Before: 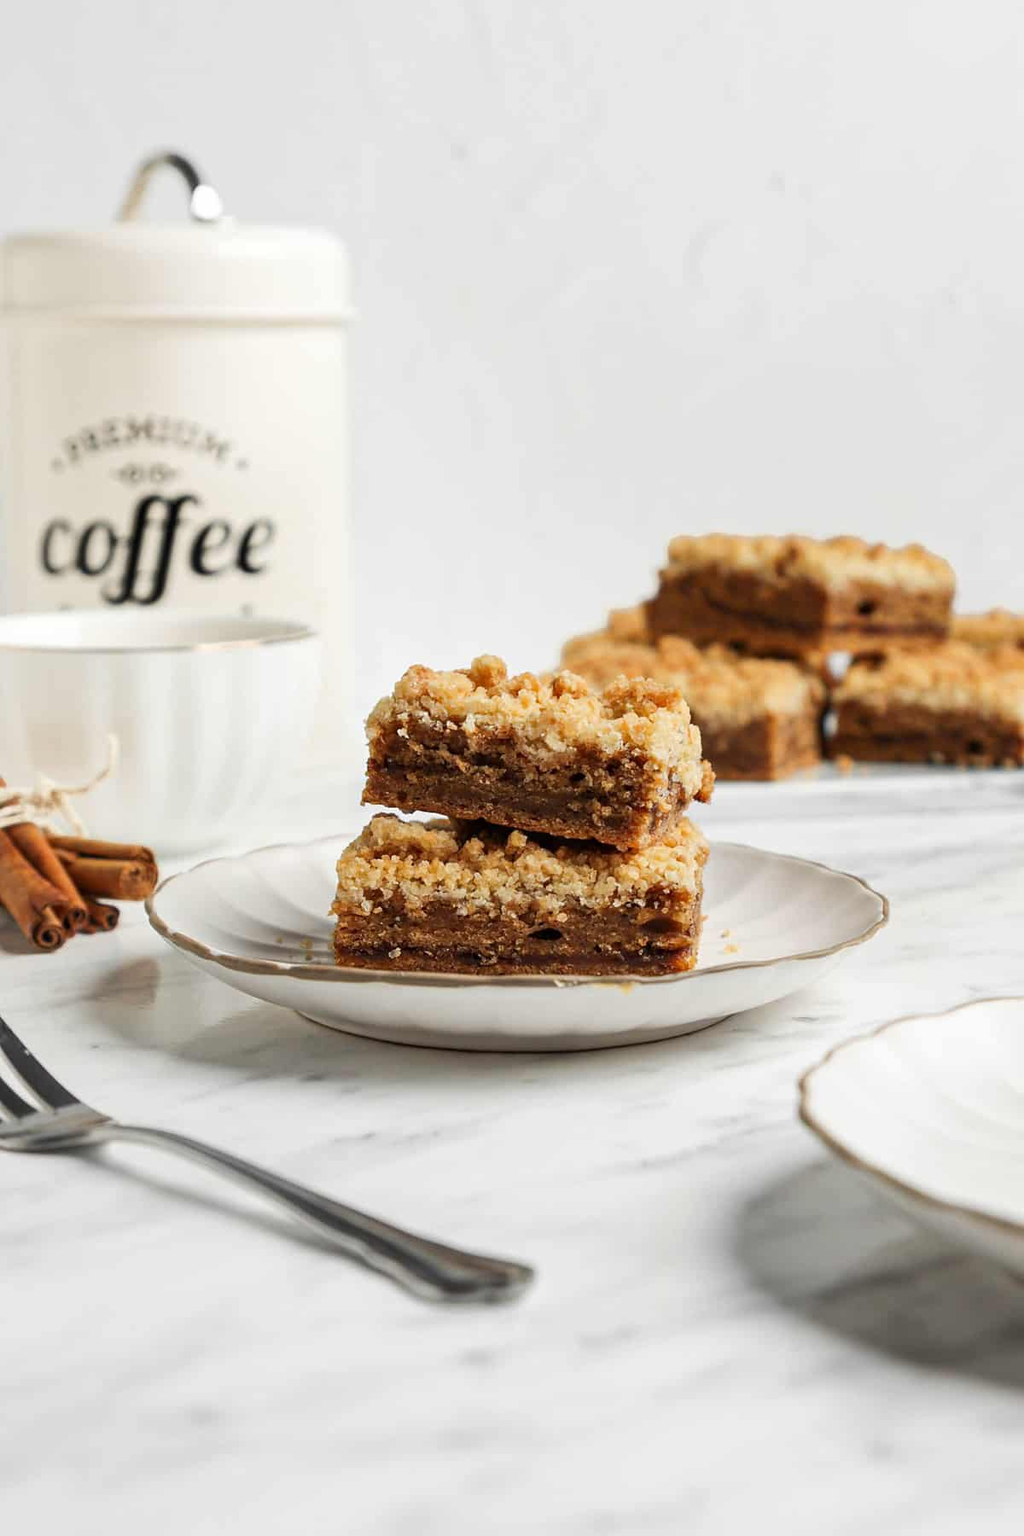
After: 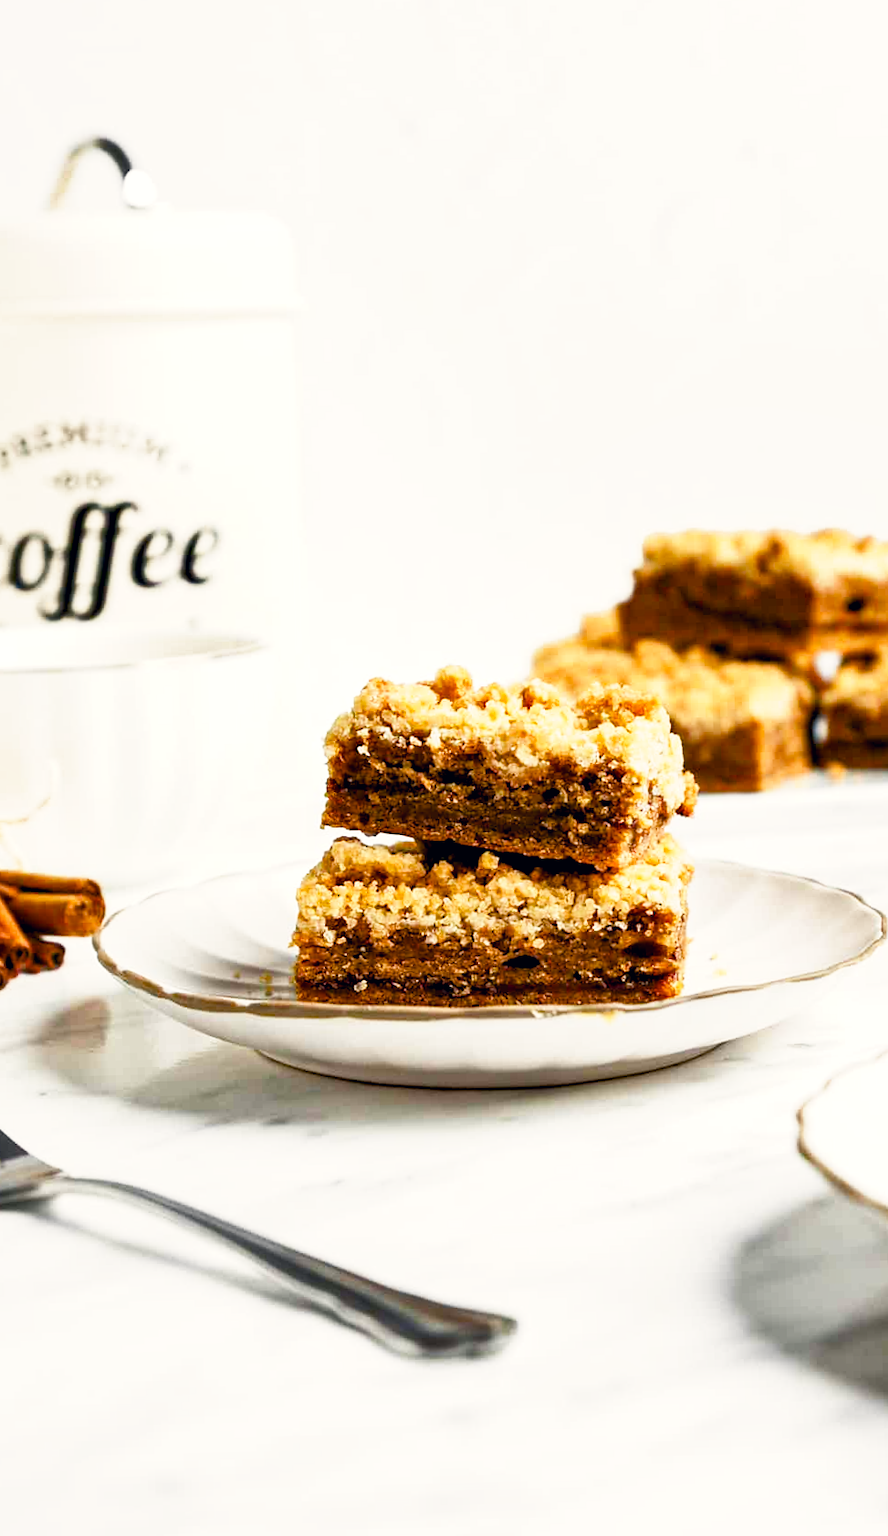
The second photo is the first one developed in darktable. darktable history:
crop and rotate: angle 1.43°, left 4.495%, top 0.451%, right 11.313%, bottom 2.528%
shadows and highlights: shadows 32.25, highlights -32.15, soften with gaussian
base curve: curves: ch0 [(0, 0) (0.557, 0.834) (1, 1)], preserve colors none
color balance rgb: perceptual saturation grading › global saturation 45.998%, perceptual saturation grading › highlights -50.454%, perceptual saturation grading › shadows 30.479%
exposure: black level correction 0.006, exposure -0.225 EV, compensate exposure bias true, compensate highlight preservation false
color correction: highlights a* 0.36, highlights b* 2.68, shadows a* -1.21, shadows b* -4.2
tone equalizer: -8 EV -0.438 EV, -7 EV -0.422 EV, -6 EV -0.372 EV, -5 EV -0.192 EV, -3 EV 0.246 EV, -2 EV 0.336 EV, -1 EV 0.405 EV, +0 EV 0.439 EV
